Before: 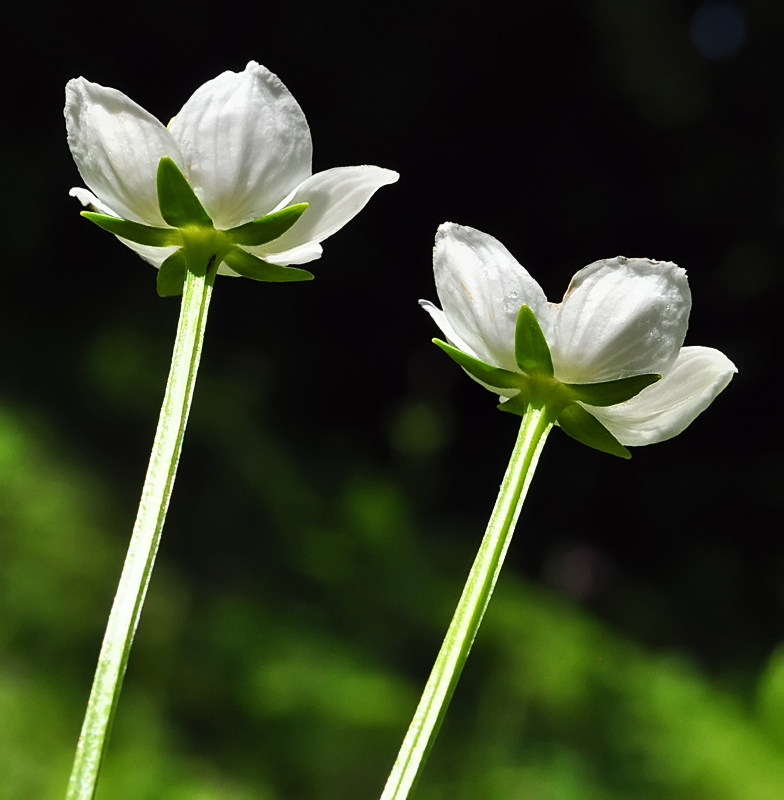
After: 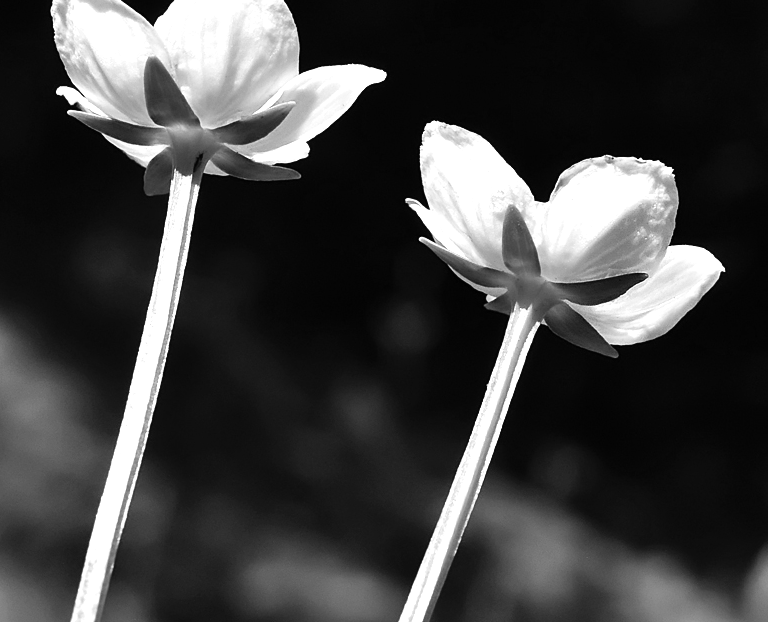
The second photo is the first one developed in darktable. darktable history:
color calibration: output gray [0.253, 0.26, 0.487, 0], illuminant as shot in camera, x 0.358, y 0.373, temperature 4628.91 K
tone equalizer: -8 EV -0.723 EV, -7 EV -0.669 EV, -6 EV -0.568 EV, -5 EV -0.424 EV, -3 EV 0.396 EV, -2 EV 0.6 EV, -1 EV 0.693 EV, +0 EV 0.751 EV
crop and rotate: left 1.808%, top 12.671%, right 0.185%, bottom 9.524%
contrast brightness saturation: contrast 0.073, brightness 0.084, saturation 0.181
